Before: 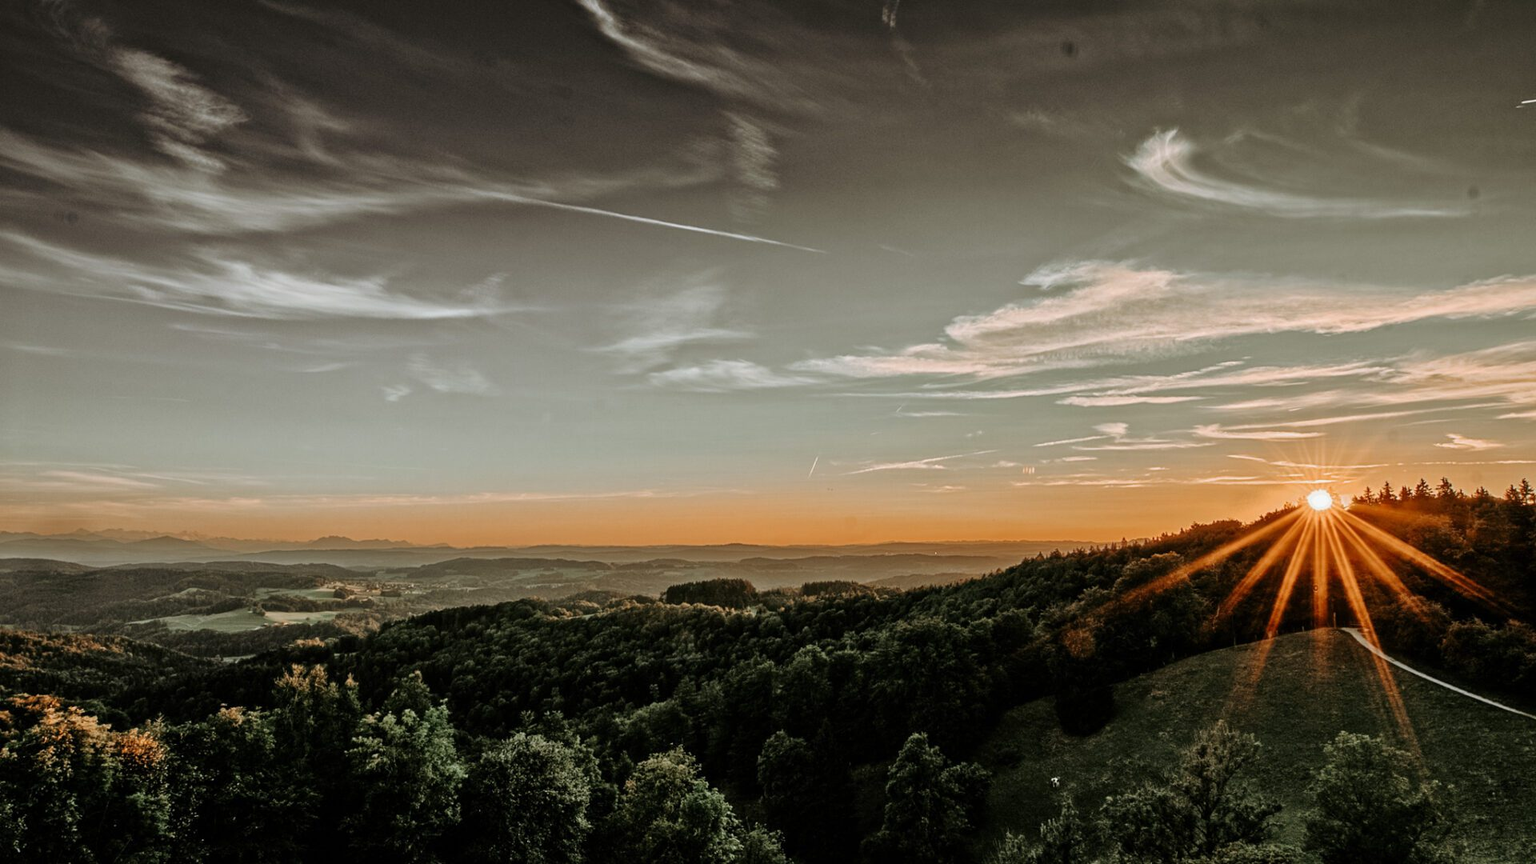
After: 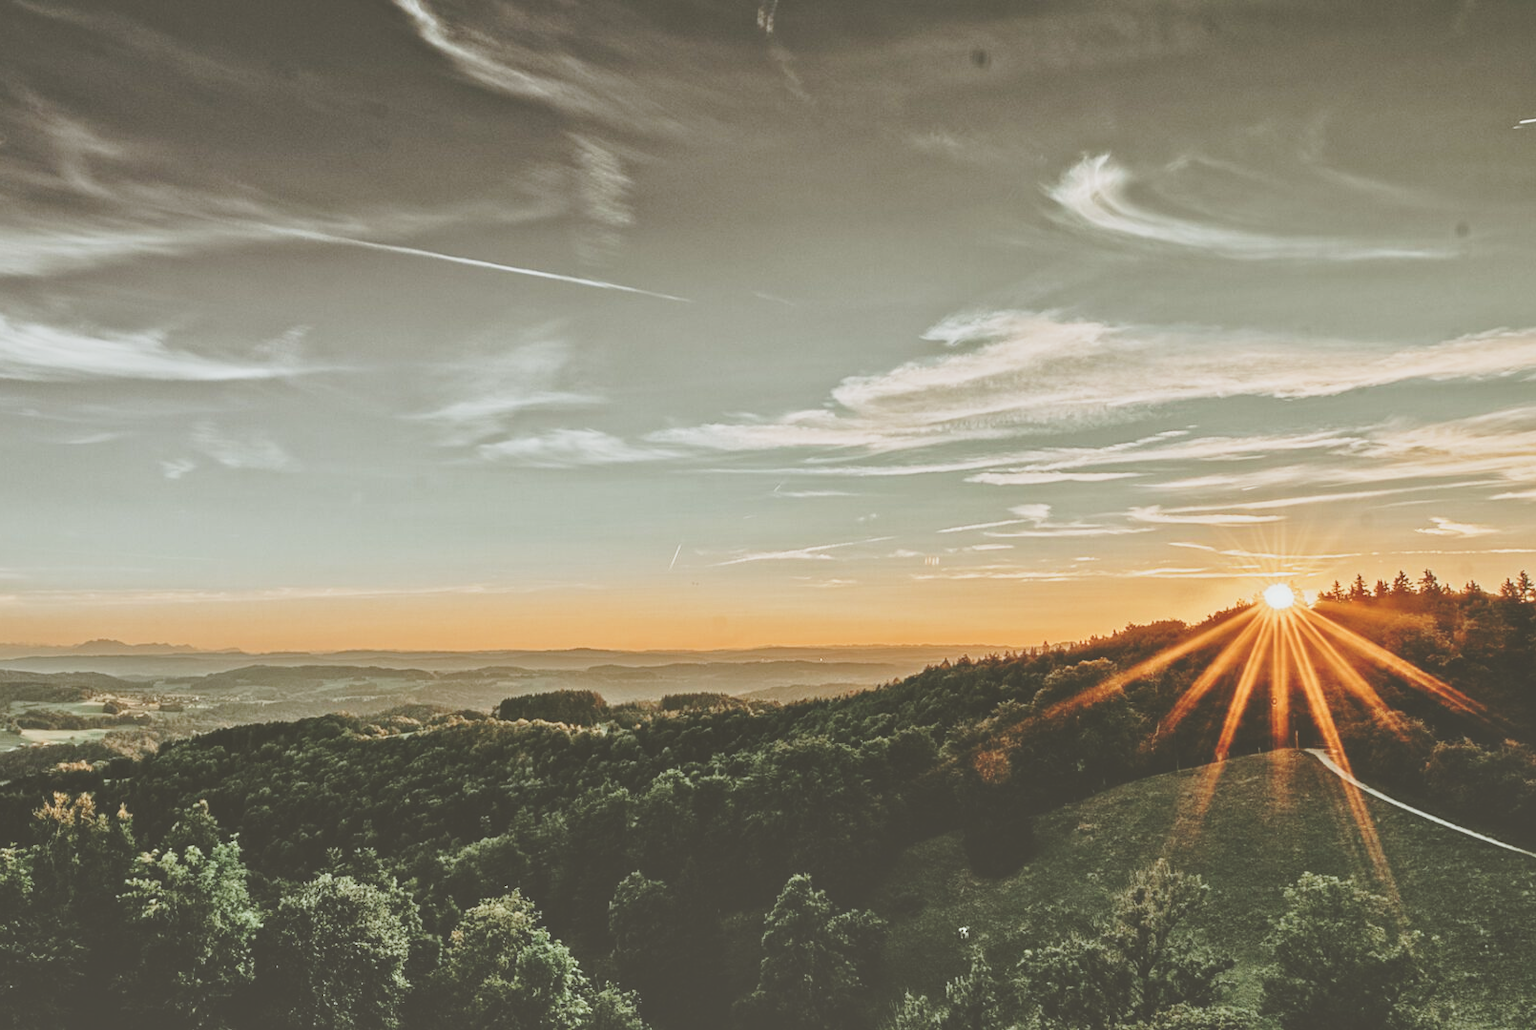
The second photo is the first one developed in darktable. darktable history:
crop: left 16.145%
color balance: lift [1.004, 1.002, 1.002, 0.998], gamma [1, 1.007, 1.002, 0.993], gain [1, 0.977, 1.013, 1.023], contrast -3.64%
exposure: black level correction -0.028, compensate highlight preservation false
base curve: curves: ch0 [(0, 0) (0.028, 0.03) (0.121, 0.232) (0.46, 0.748) (0.859, 0.968) (1, 1)], preserve colors none
shadows and highlights: low approximation 0.01, soften with gaussian
contrast brightness saturation: contrast -0.1, saturation -0.1
